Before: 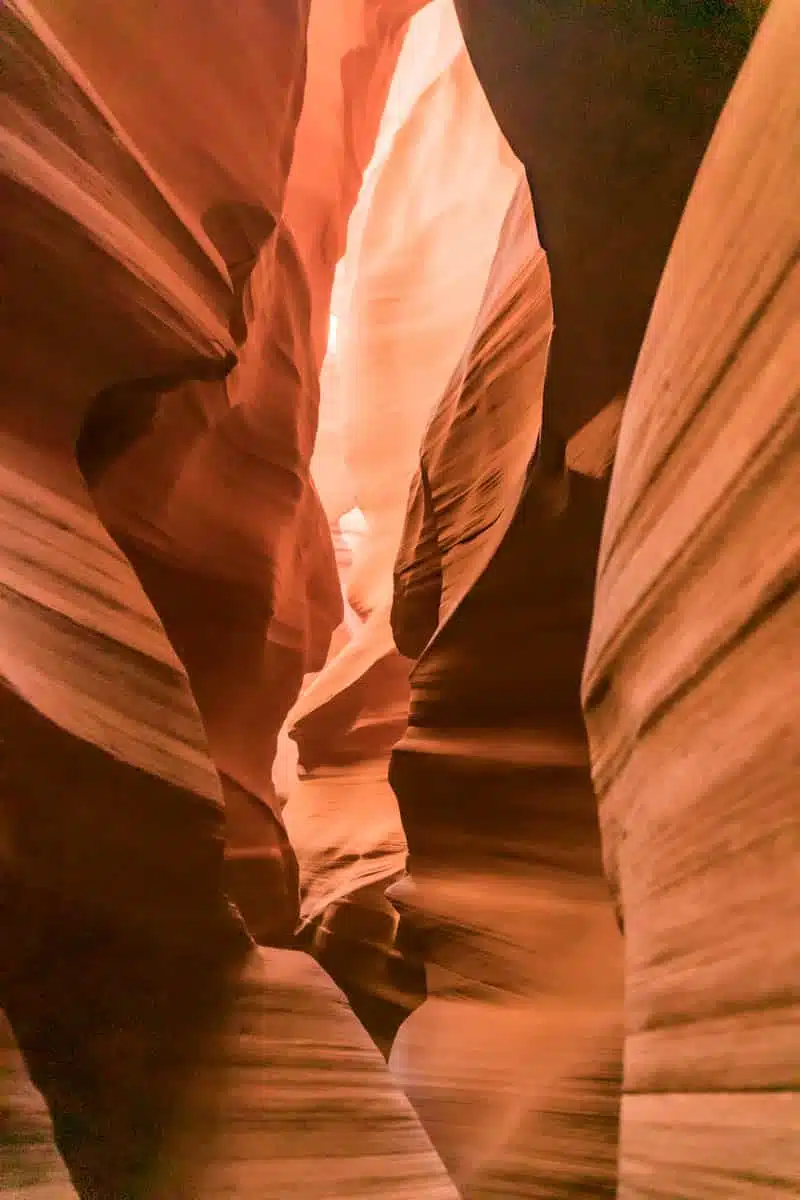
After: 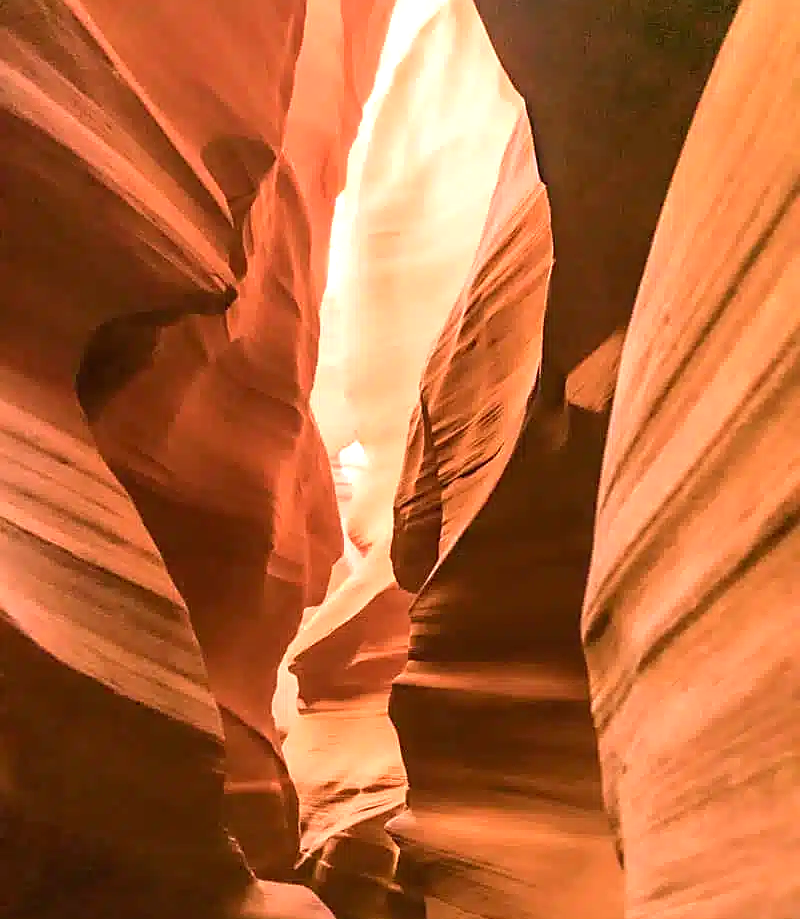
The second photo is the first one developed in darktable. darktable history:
exposure: black level correction 0, exposure 0.7 EV, compensate highlight preservation false
sharpen: on, module defaults
crop: top 5.583%, bottom 17.824%
